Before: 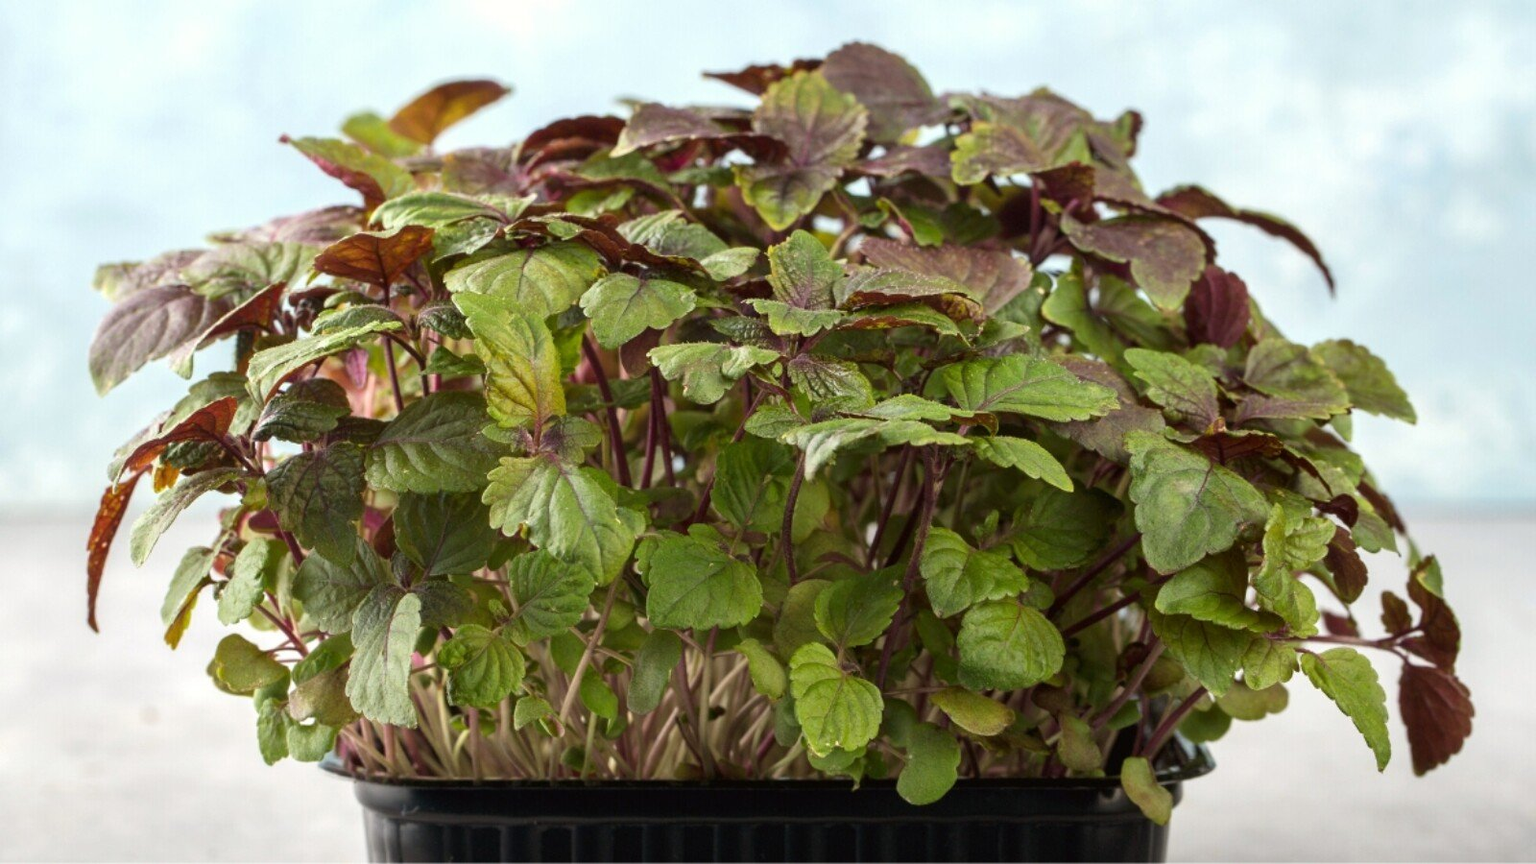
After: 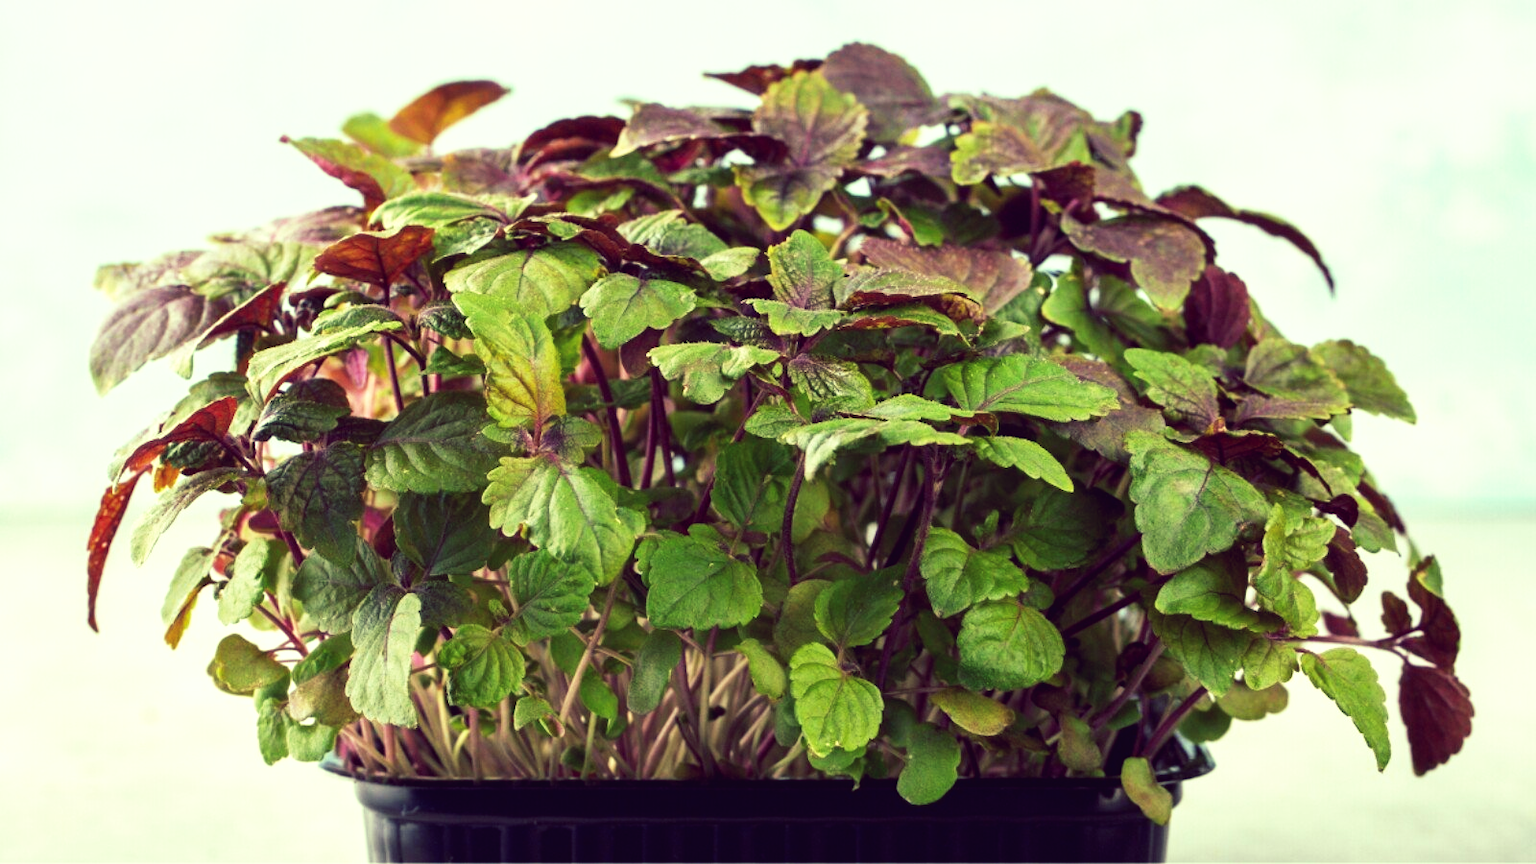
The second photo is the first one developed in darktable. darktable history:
tone curve: curves: ch0 [(0, 0) (0.003, 0.016) (0.011, 0.016) (0.025, 0.016) (0.044, 0.017) (0.069, 0.026) (0.1, 0.044) (0.136, 0.074) (0.177, 0.121) (0.224, 0.183) (0.277, 0.248) (0.335, 0.326) (0.399, 0.413) (0.468, 0.511) (0.543, 0.612) (0.623, 0.717) (0.709, 0.818) (0.801, 0.911) (0.898, 0.979) (1, 1)], preserve colors none
color look up table: target L [87.92, 81.58, 88.23, 80.4, 78.93, 77.72, 77.56, 73.15, 65.29, 60.22, 48.07, 26.99, 200.17, 89.59, 84.57, 67.21, 71.36, 64.16, 65.75, 49.16, 49.94, 51.44, 47.03, 40.53, 29.92, 32.05, 73.42, 78.89, 66.54, 55.61, 63.65, 52.14, 51.39, 49.83, 45.41, 47.5, 45.33, 40.75, 31.74, 28.82, 15.47, 2.789, 97.36, 77.56, 77.84, 65.49, 56.46, 35.19, 35.04], target a [-22.05, -55.2, -21.71, -66.07, -66.91, -72.21, -53.69, -29.33, -54.24, -42.67, -18.24, -18.39, 0, -15.59, 5.7, 22.23, 8.124, 37.01, 5.775, 61.78, 64.97, 34.02, 60.21, 47.06, 6.182, 42.94, 28.5, 18.08, 20.74, 64.15, -1.42, 71.32, 8.996, -0.745, 37.14, 61.82, 60.13, 57.12, 16.59, 47.04, 29.68, 22.81, -27.19, -37.76, -56.5, -31.04, -14.03, -1.407, -15.94], target b [32.1, -2.309, 79.06, 41.28, 35.24, 65.17, 35.45, 60.95, 49.15, 20.77, 37.58, 14.14, 0, 63.82, 17.84, 49.44, 35.34, 1.525, 55.75, 41.39, 8.157, 3.516, 36.75, 36.15, 1.918, 2.866, -9.704, -0.989, -19.56, -32.78, -1.699, -43.5, -31.56, -48.5, -42.66, 3.428, -17.26, -45.48, -50.18, -81.02, -36.43, -20.54, 22.59, -8.719, 10.24, -10.07, -37.84, -26.42, -9.661], num patches 49
